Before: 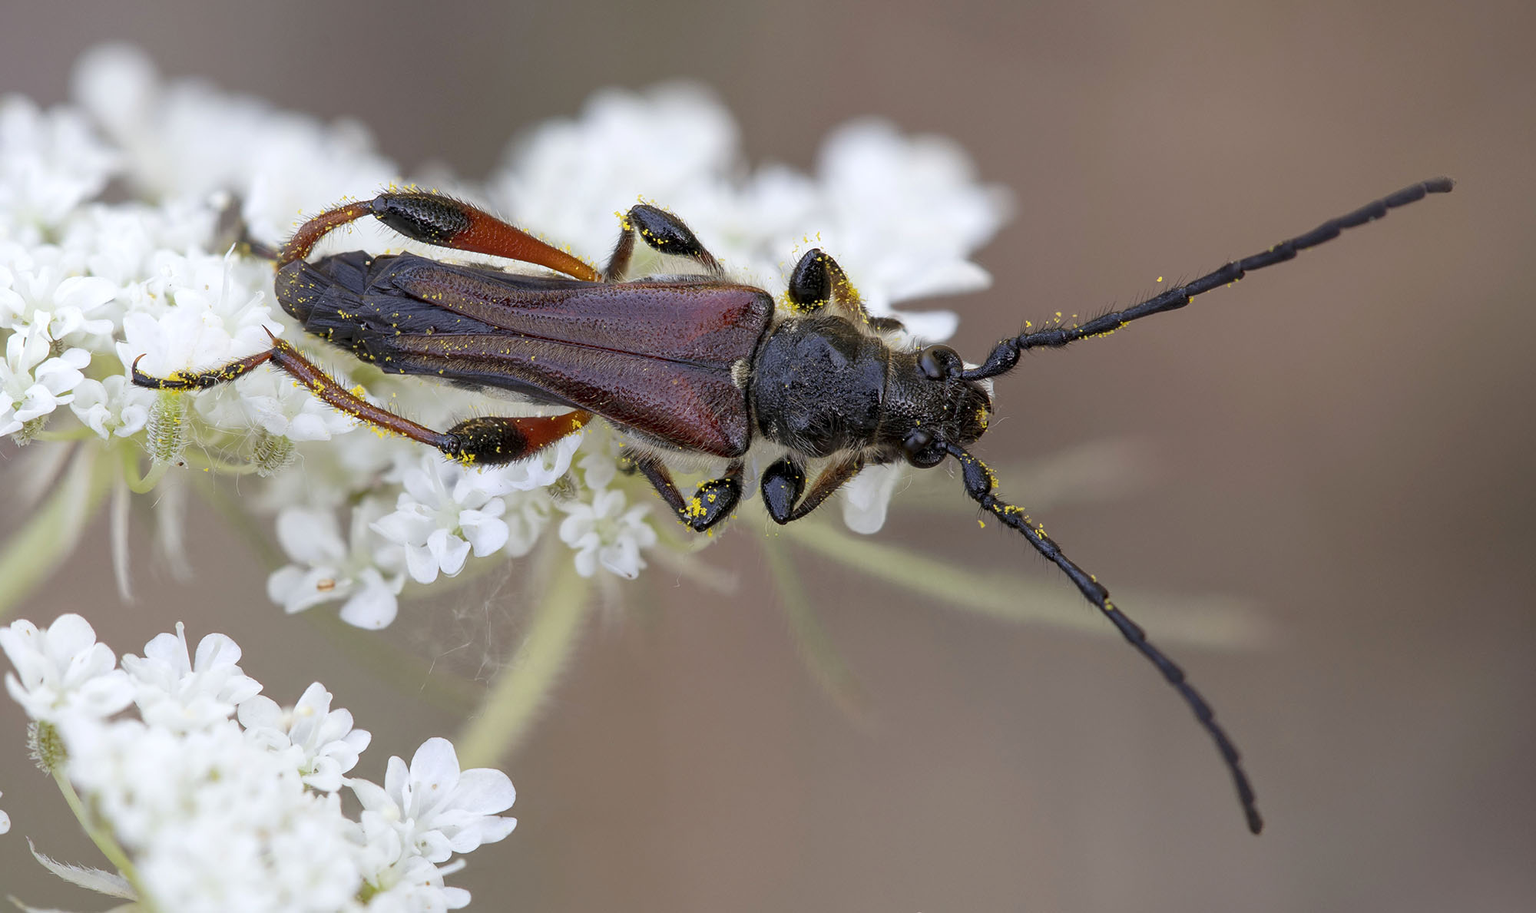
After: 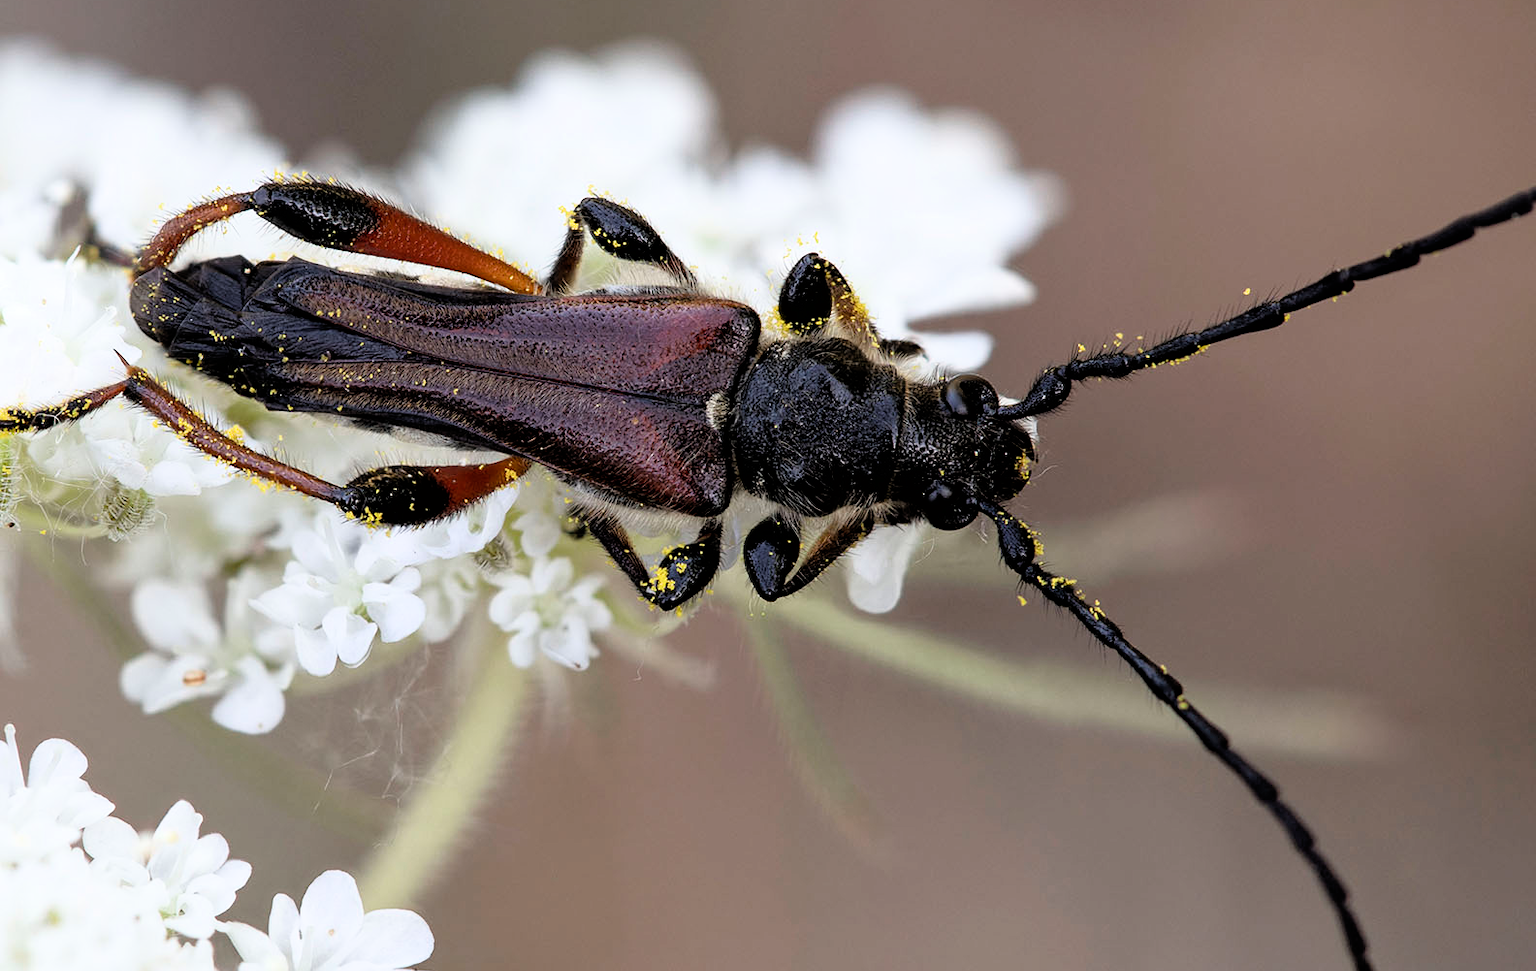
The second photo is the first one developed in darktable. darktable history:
crop: left 11.225%, top 5.381%, right 9.565%, bottom 10.314%
filmic rgb: black relative exposure -3.64 EV, white relative exposure 2.44 EV, hardness 3.29
